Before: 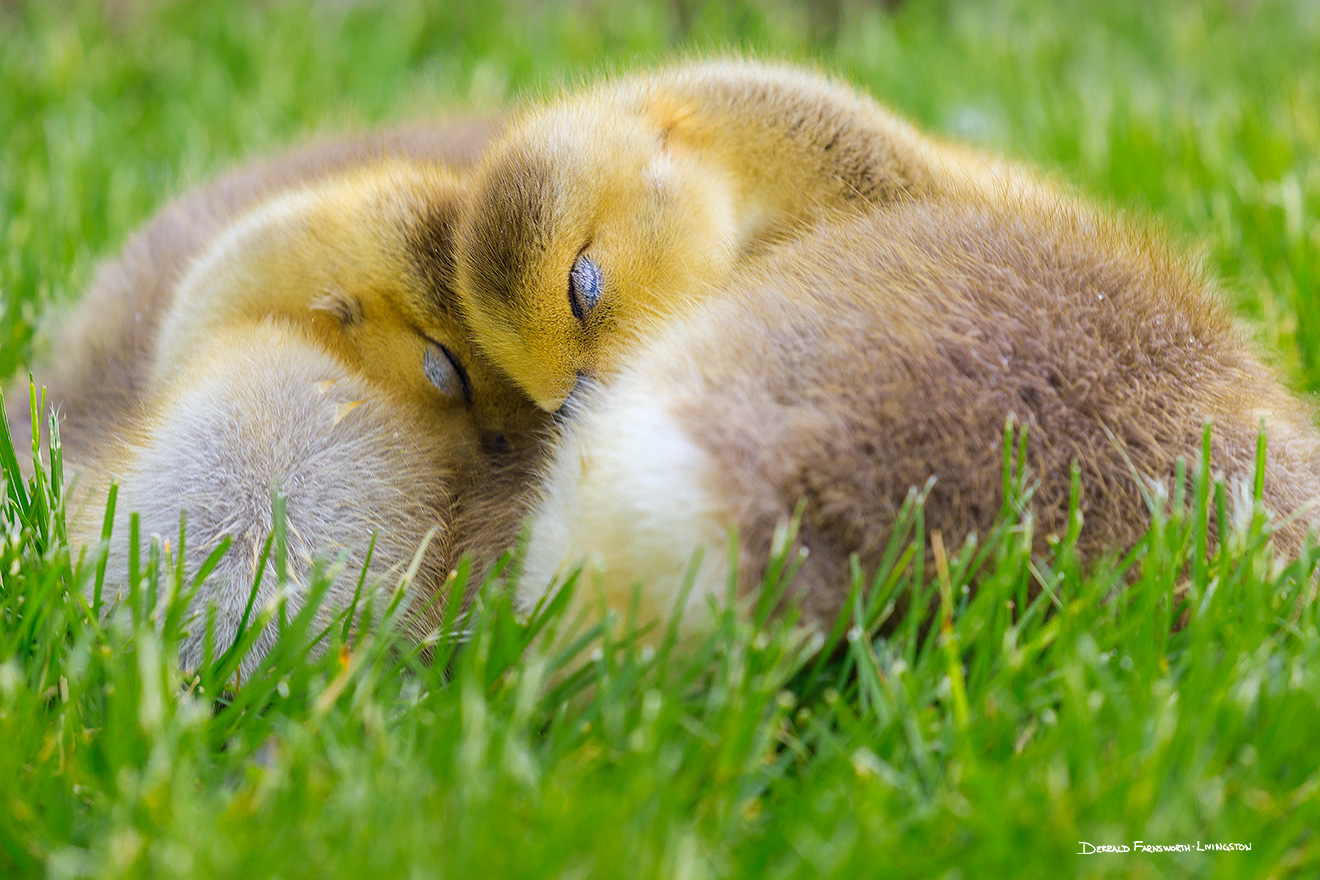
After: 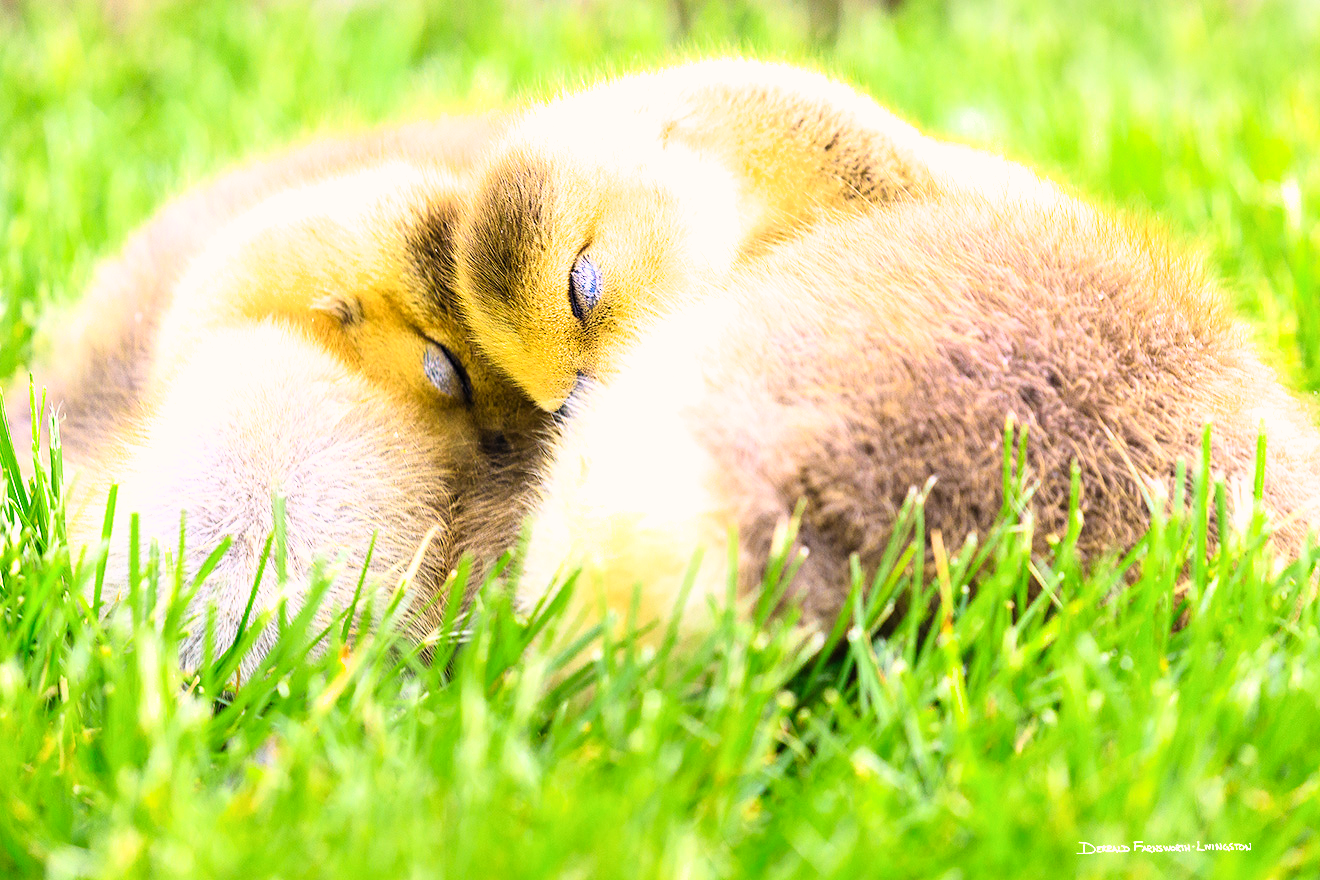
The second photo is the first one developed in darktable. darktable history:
exposure: black level correction 0, exposure 0.692 EV, compensate highlight preservation false
contrast brightness saturation: contrast 0.2, brightness 0.161, saturation 0.217
filmic rgb: black relative exposure -8.01 EV, white relative exposure 2.37 EV, hardness 6.63
color correction: highlights a* 6.03, highlights b* 4.85
